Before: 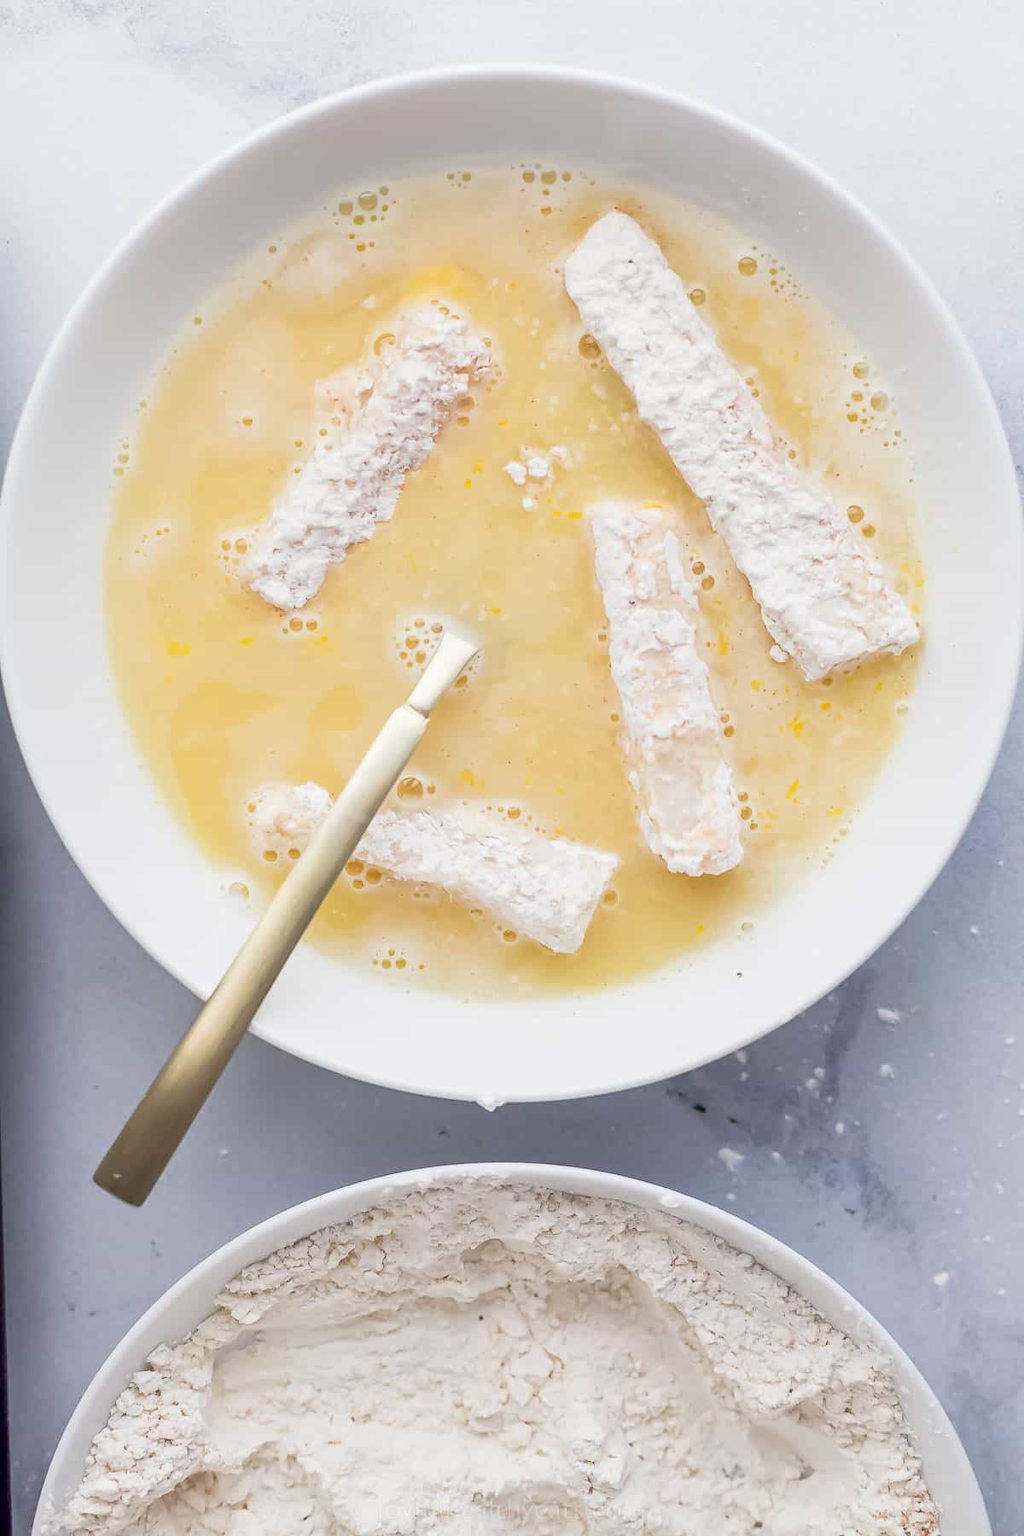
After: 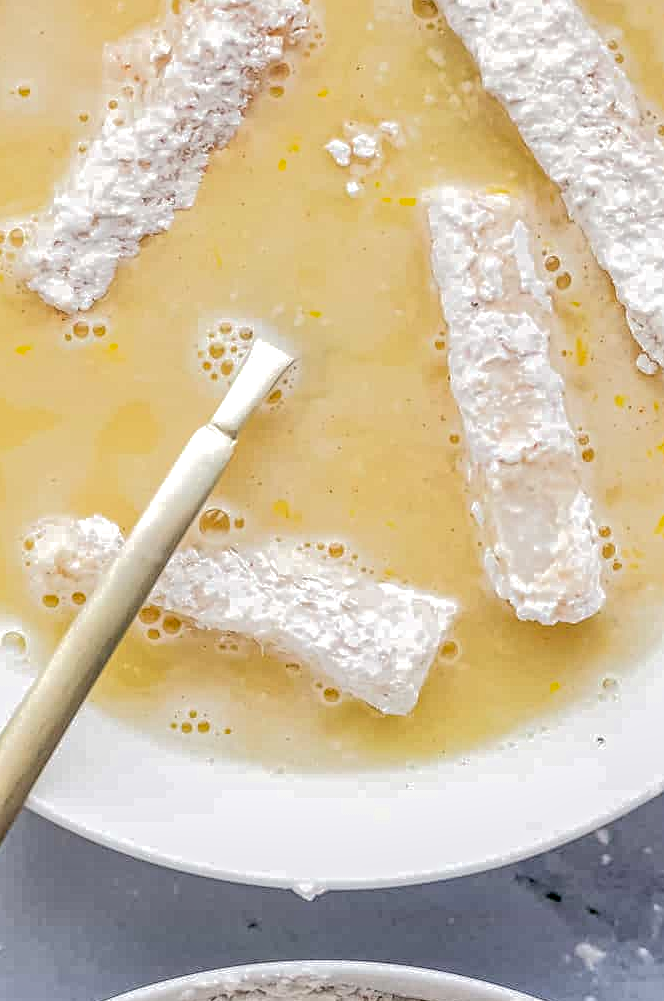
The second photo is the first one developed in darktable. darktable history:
contrast equalizer: y [[0.5, 0.5, 0.5, 0.539, 0.64, 0.611], [0.5 ×6], [0.5 ×6], [0 ×6], [0 ×6]], mix 0.588
crop and rotate: left 22.2%, top 22.385%, right 22.447%, bottom 22.002%
exposure: black level correction -0.003, exposure 0.035 EV, compensate exposure bias true, compensate highlight preservation false
haze removal: compatibility mode true, adaptive false
local contrast: highlights 105%, shadows 100%, detail 200%, midtone range 0.2
tone curve: curves: ch0 [(0, 0) (0.003, 0.048) (0.011, 0.055) (0.025, 0.065) (0.044, 0.089) (0.069, 0.111) (0.1, 0.132) (0.136, 0.163) (0.177, 0.21) (0.224, 0.259) (0.277, 0.323) (0.335, 0.385) (0.399, 0.442) (0.468, 0.508) (0.543, 0.578) (0.623, 0.648) (0.709, 0.716) (0.801, 0.781) (0.898, 0.845) (1, 1)], color space Lab, independent channels
